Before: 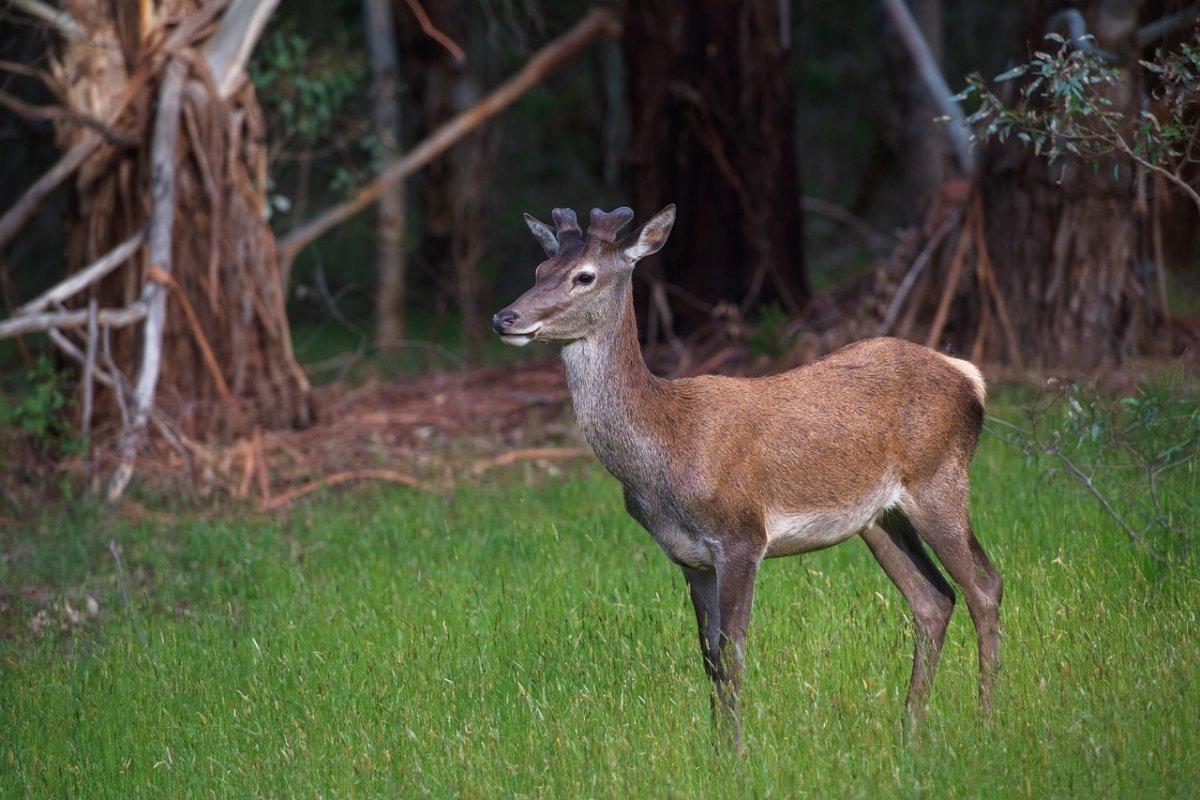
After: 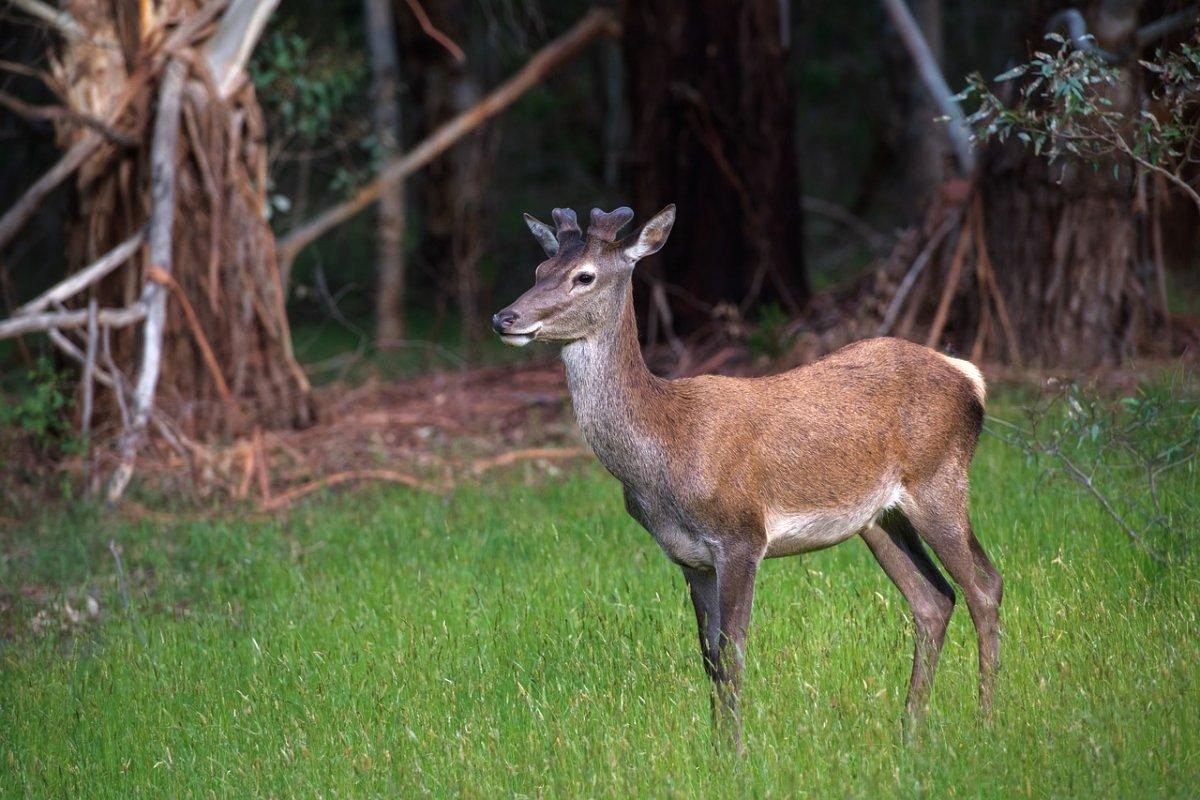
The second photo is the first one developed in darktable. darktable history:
tone equalizer: -8 EV -0.445 EV, -7 EV -0.371 EV, -6 EV -0.333 EV, -5 EV -0.261 EV, -3 EV 0.216 EV, -2 EV 0.315 EV, -1 EV 0.393 EV, +0 EV 0.433 EV
